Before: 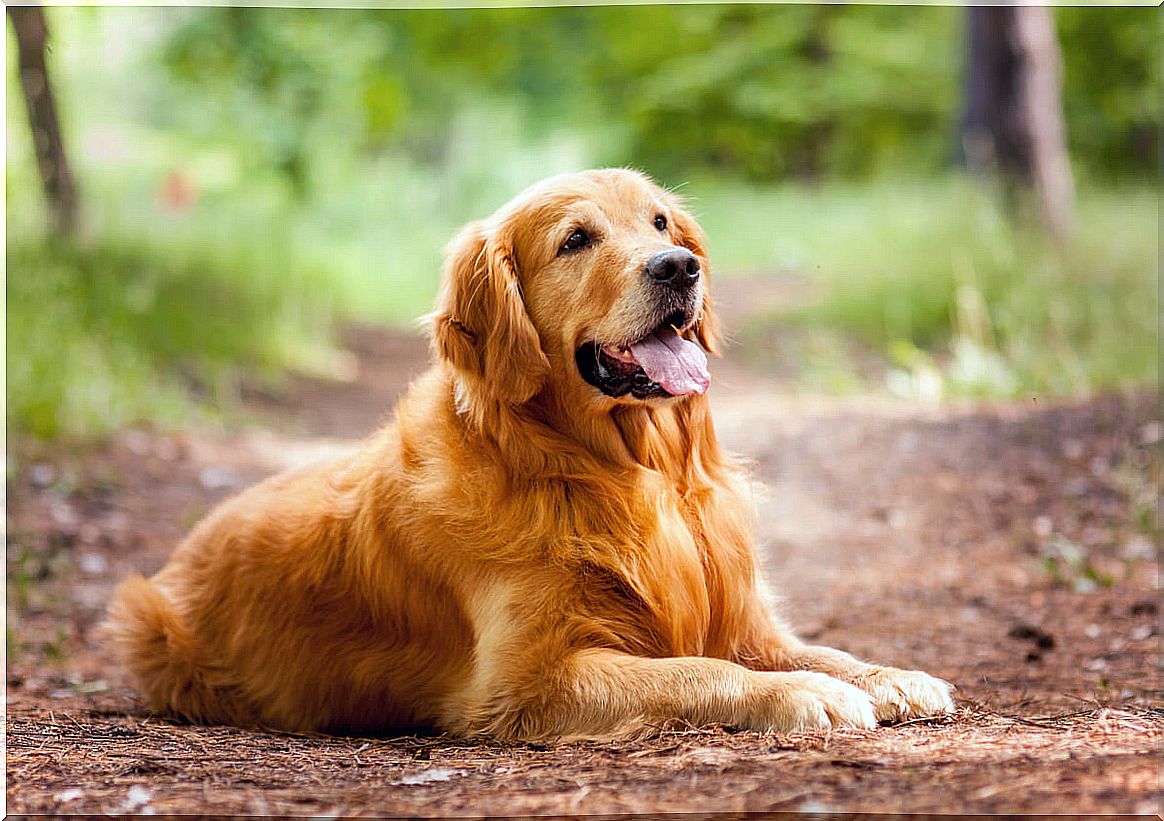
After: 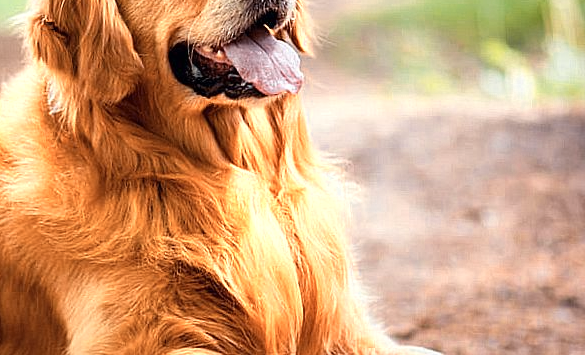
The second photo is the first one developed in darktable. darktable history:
color zones: curves: ch0 [(0.018, 0.548) (0.197, 0.654) (0.425, 0.447) (0.605, 0.658) (0.732, 0.579)]; ch1 [(0.105, 0.531) (0.224, 0.531) (0.386, 0.39) (0.618, 0.456) (0.732, 0.456) (0.956, 0.421)]; ch2 [(0.039, 0.583) (0.215, 0.465) (0.399, 0.544) (0.465, 0.548) (0.614, 0.447) (0.724, 0.43) (0.882, 0.623) (0.956, 0.632)]
crop: left 35.03%, top 36.625%, right 14.663%, bottom 20.057%
